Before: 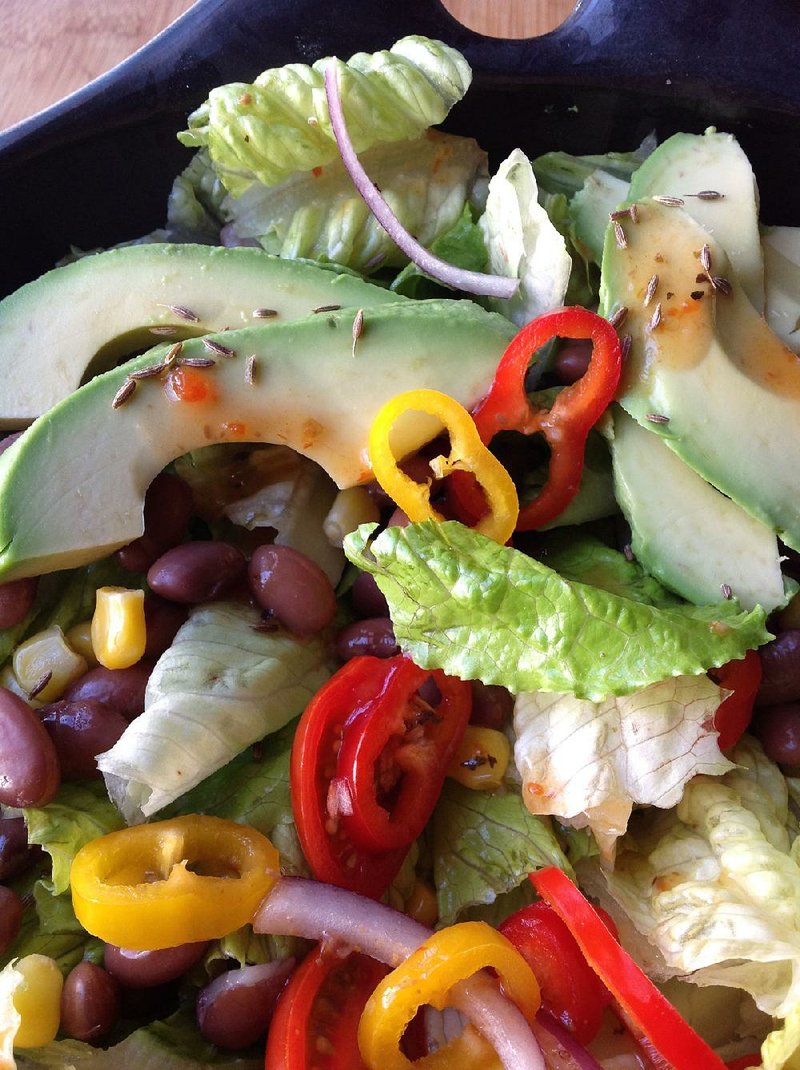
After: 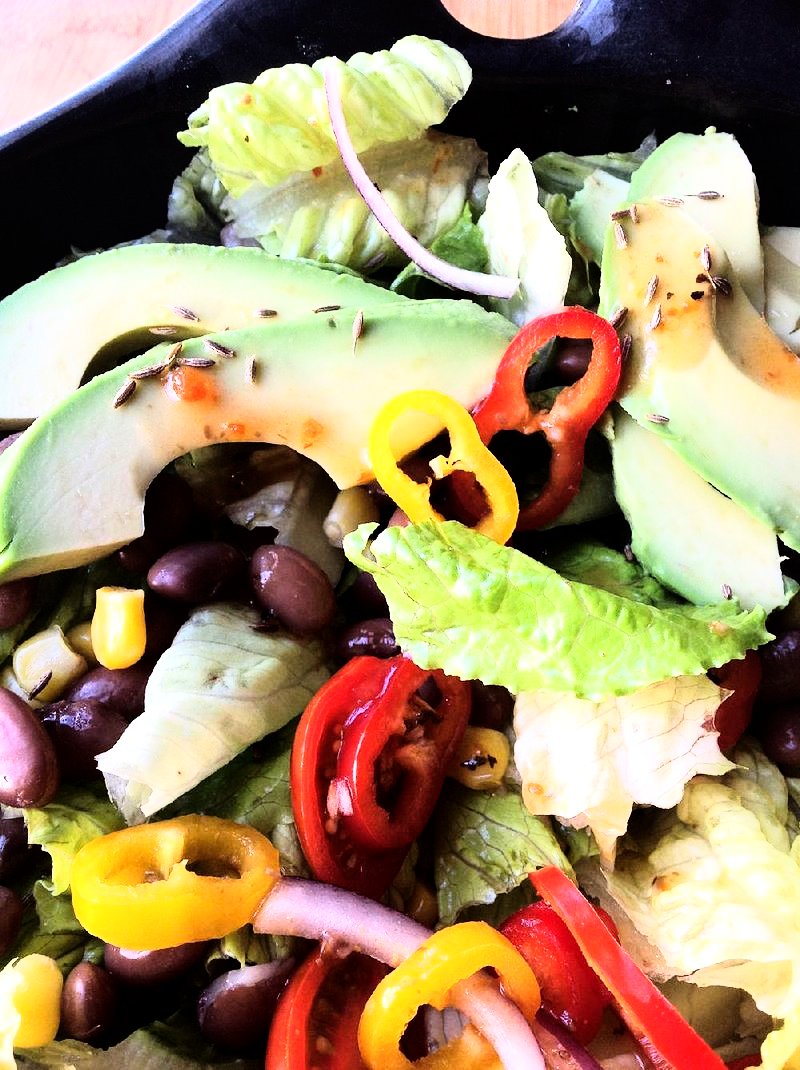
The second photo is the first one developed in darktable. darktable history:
local contrast: mode bilateral grid, contrast 20, coarseness 50, detail 120%, midtone range 0.2
rgb curve: curves: ch0 [(0, 0) (0.21, 0.15) (0.24, 0.21) (0.5, 0.75) (0.75, 0.96) (0.89, 0.99) (1, 1)]; ch1 [(0, 0.02) (0.21, 0.13) (0.25, 0.2) (0.5, 0.67) (0.75, 0.9) (0.89, 0.97) (1, 1)]; ch2 [(0, 0.02) (0.21, 0.13) (0.25, 0.2) (0.5, 0.67) (0.75, 0.9) (0.89, 0.97) (1, 1)], compensate middle gray true
